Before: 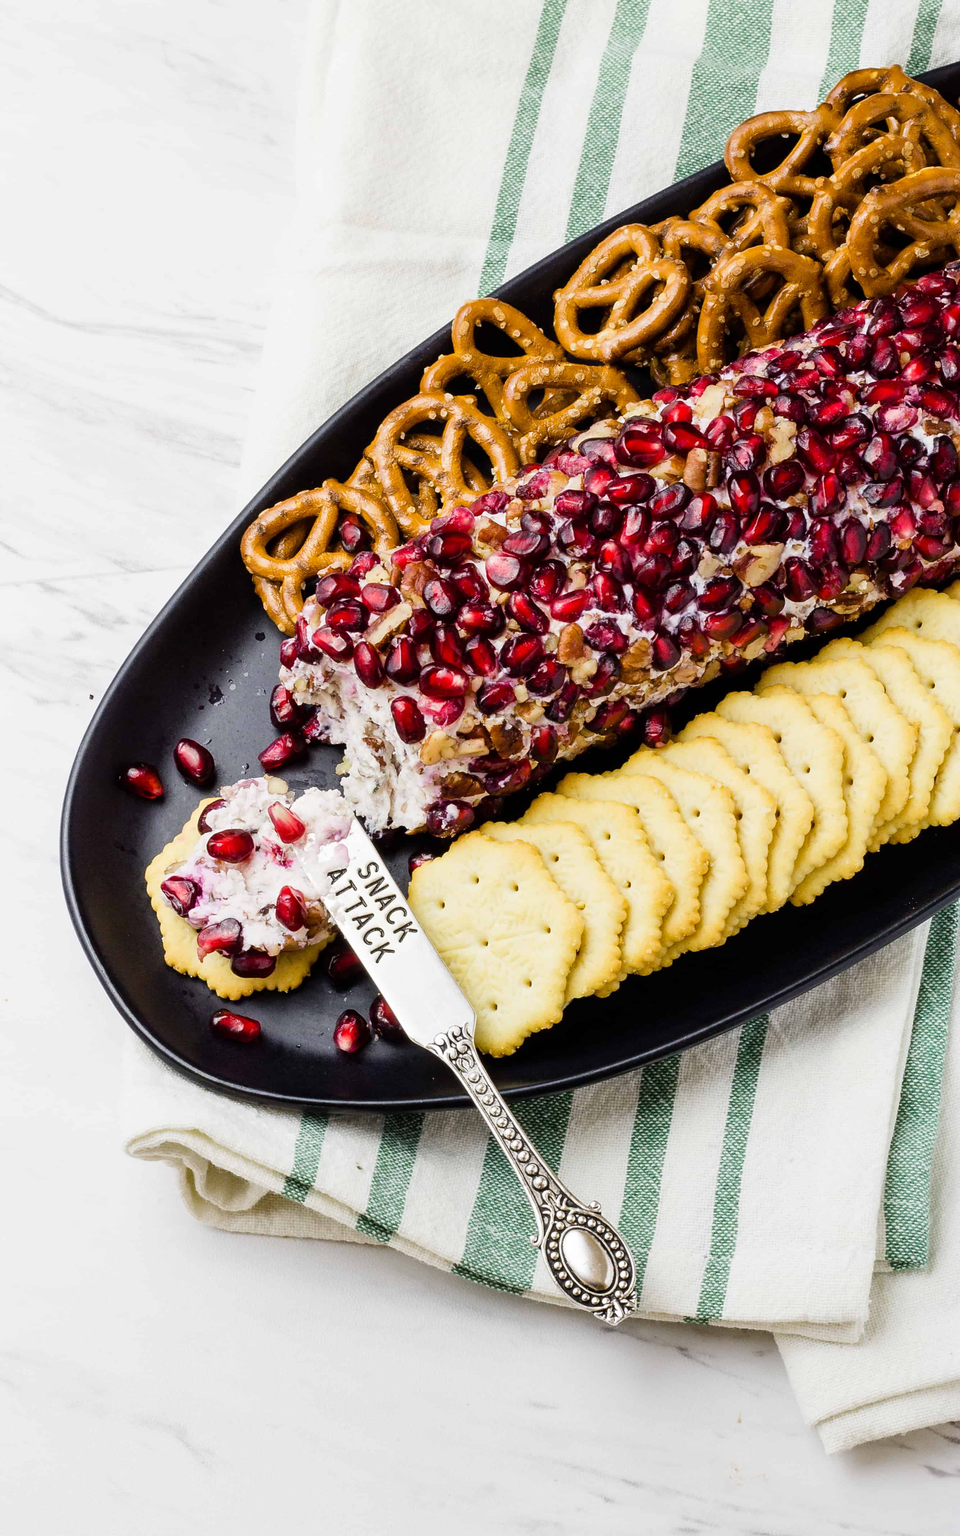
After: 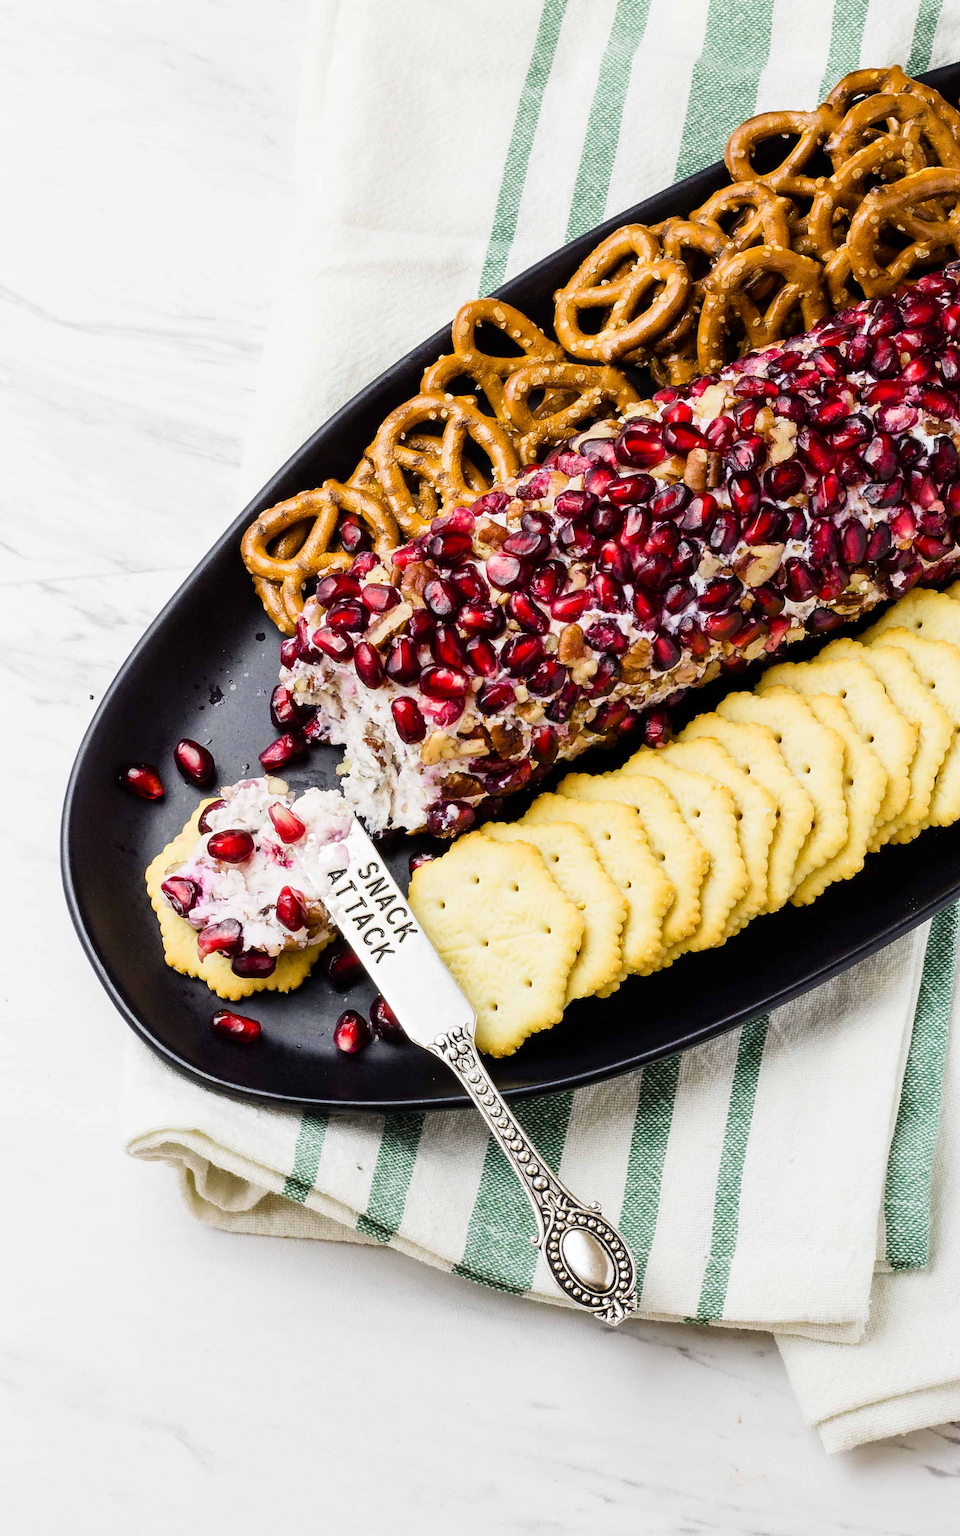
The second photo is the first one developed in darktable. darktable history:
contrast brightness saturation: contrast 0.103, brightness 0.022, saturation 0.024
